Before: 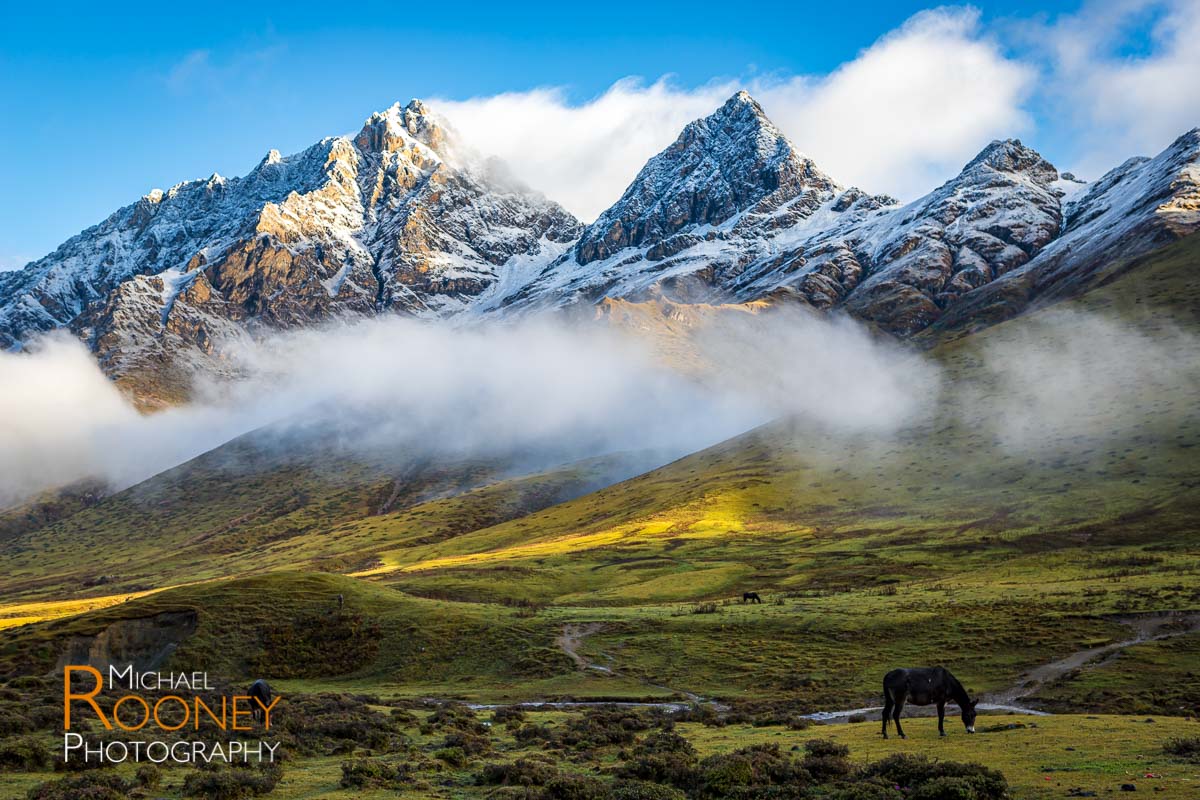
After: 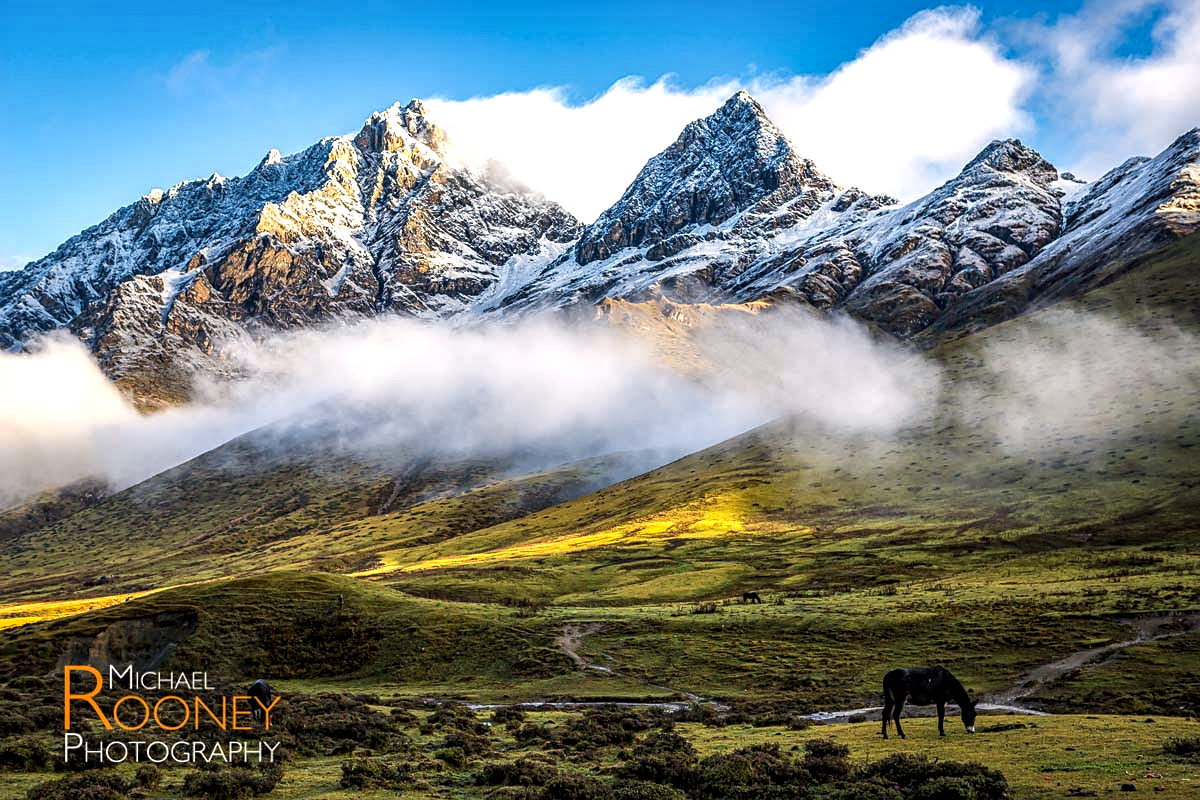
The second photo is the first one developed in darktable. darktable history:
local contrast: highlights 37%, detail 134%
sharpen: radius 1.603, amount 0.355, threshold 1.297
base curve: curves: ch0 [(0, 0) (0.472, 0.455) (1, 1)], preserve colors none
tone equalizer: -8 EV -0.43 EV, -7 EV -0.37 EV, -6 EV -0.306 EV, -5 EV -0.208 EV, -3 EV 0.249 EV, -2 EV 0.339 EV, -1 EV 0.364 EV, +0 EV 0.391 EV, edges refinement/feathering 500, mask exposure compensation -1.57 EV, preserve details no
color correction: highlights a* 3.78, highlights b* 5.14
shadows and highlights: shadows 12.14, white point adjustment 1.29, soften with gaussian
